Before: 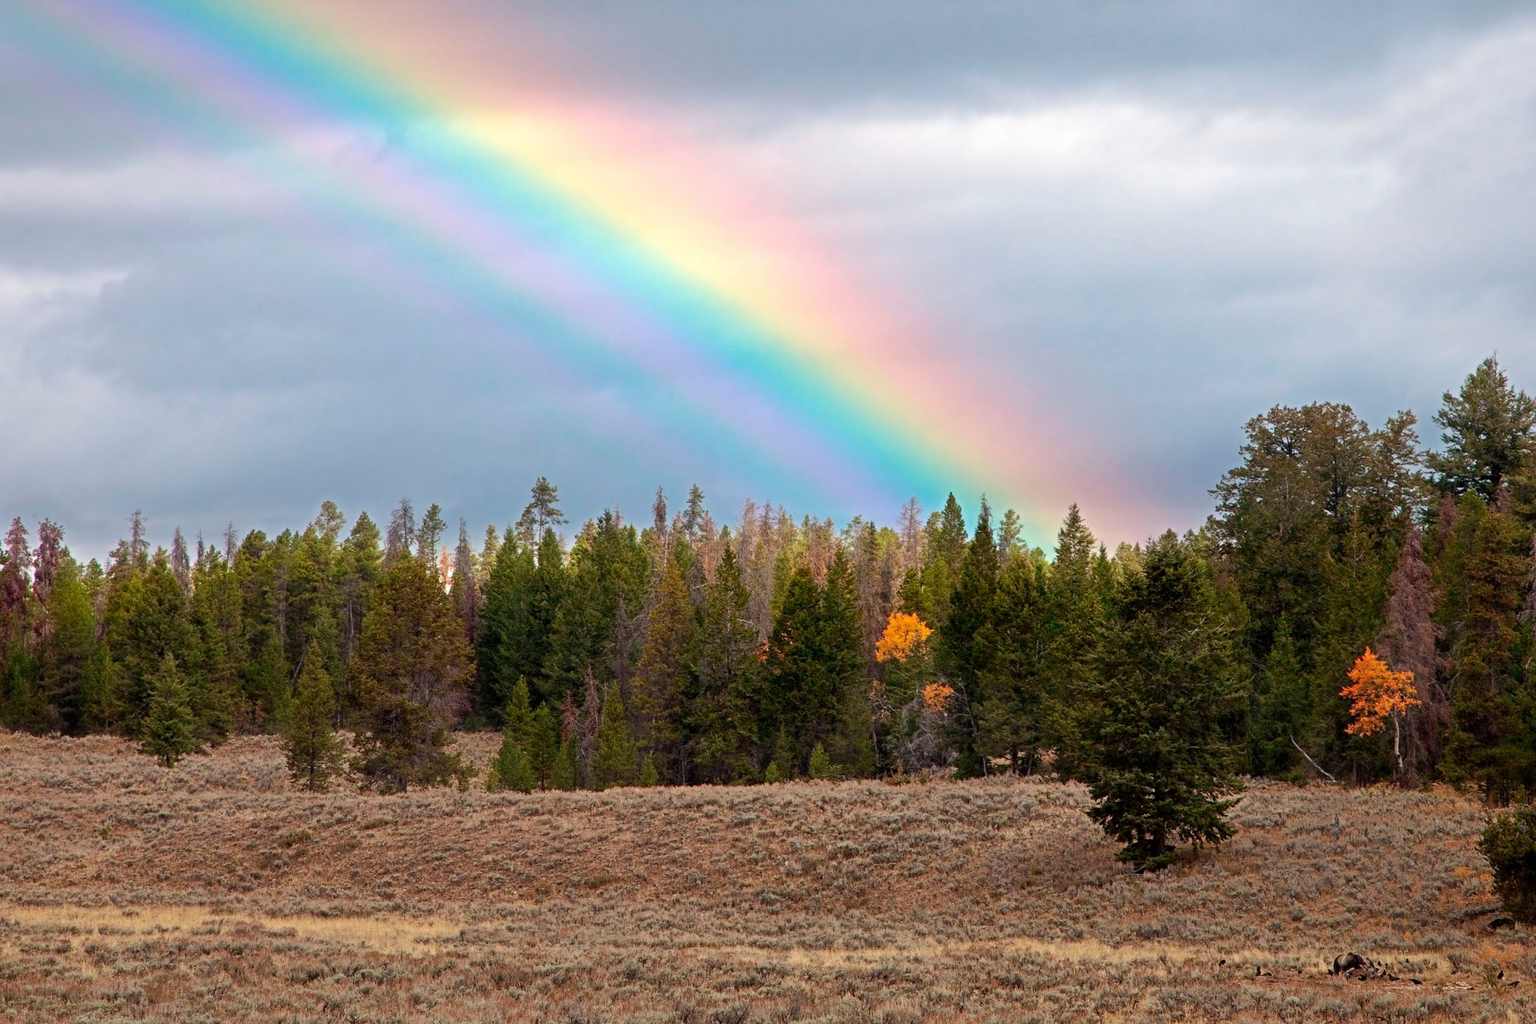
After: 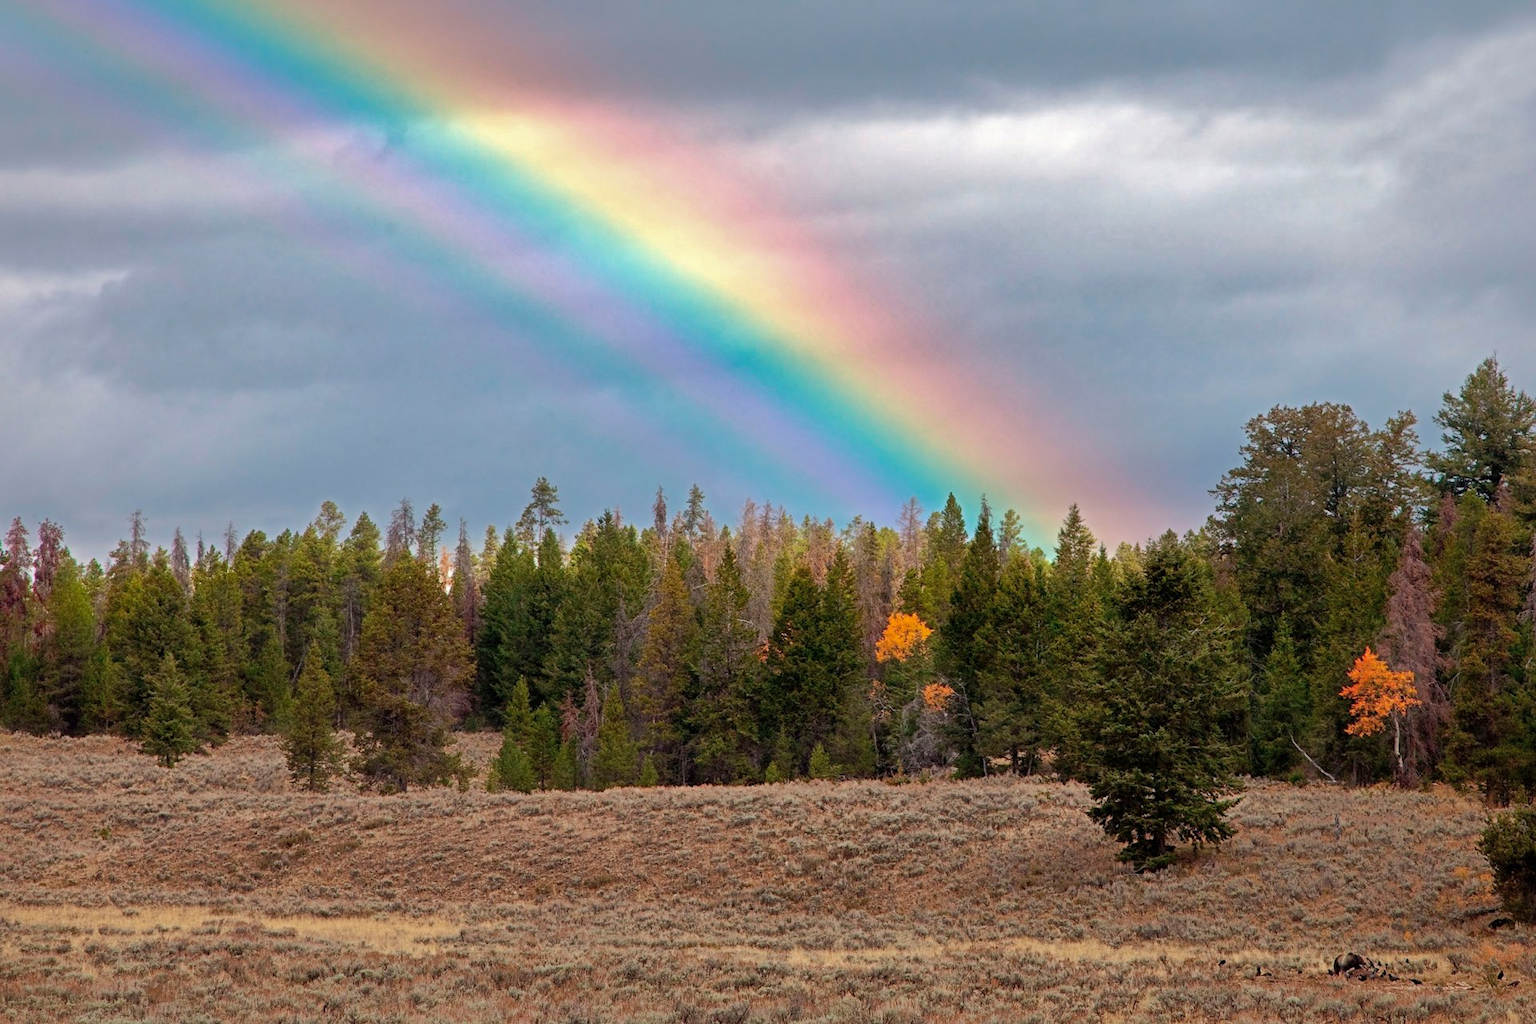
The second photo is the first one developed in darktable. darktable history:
shadows and highlights: shadows 40.25, highlights -59.9
